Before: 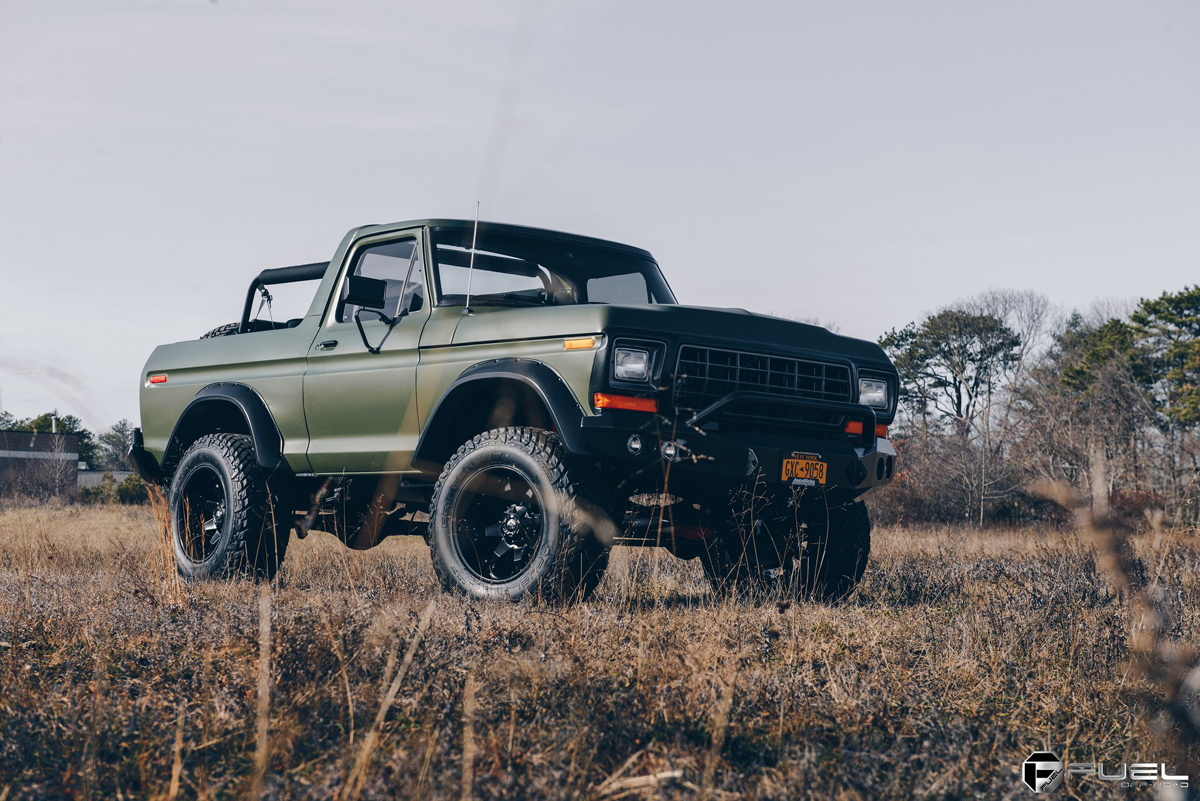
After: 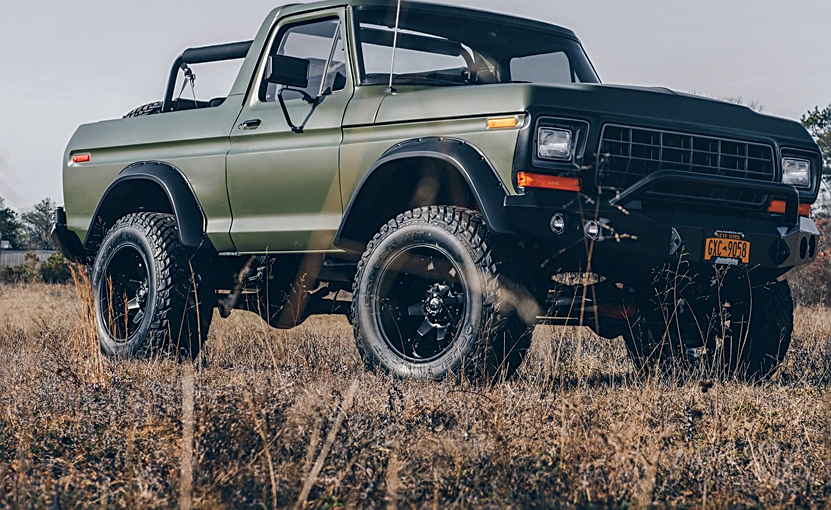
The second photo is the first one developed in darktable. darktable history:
local contrast: on, module defaults
sharpen: on, module defaults
crop: left 6.488%, top 27.668%, right 24.183%, bottom 8.656%
shadows and highlights: shadows 25, highlights -25
